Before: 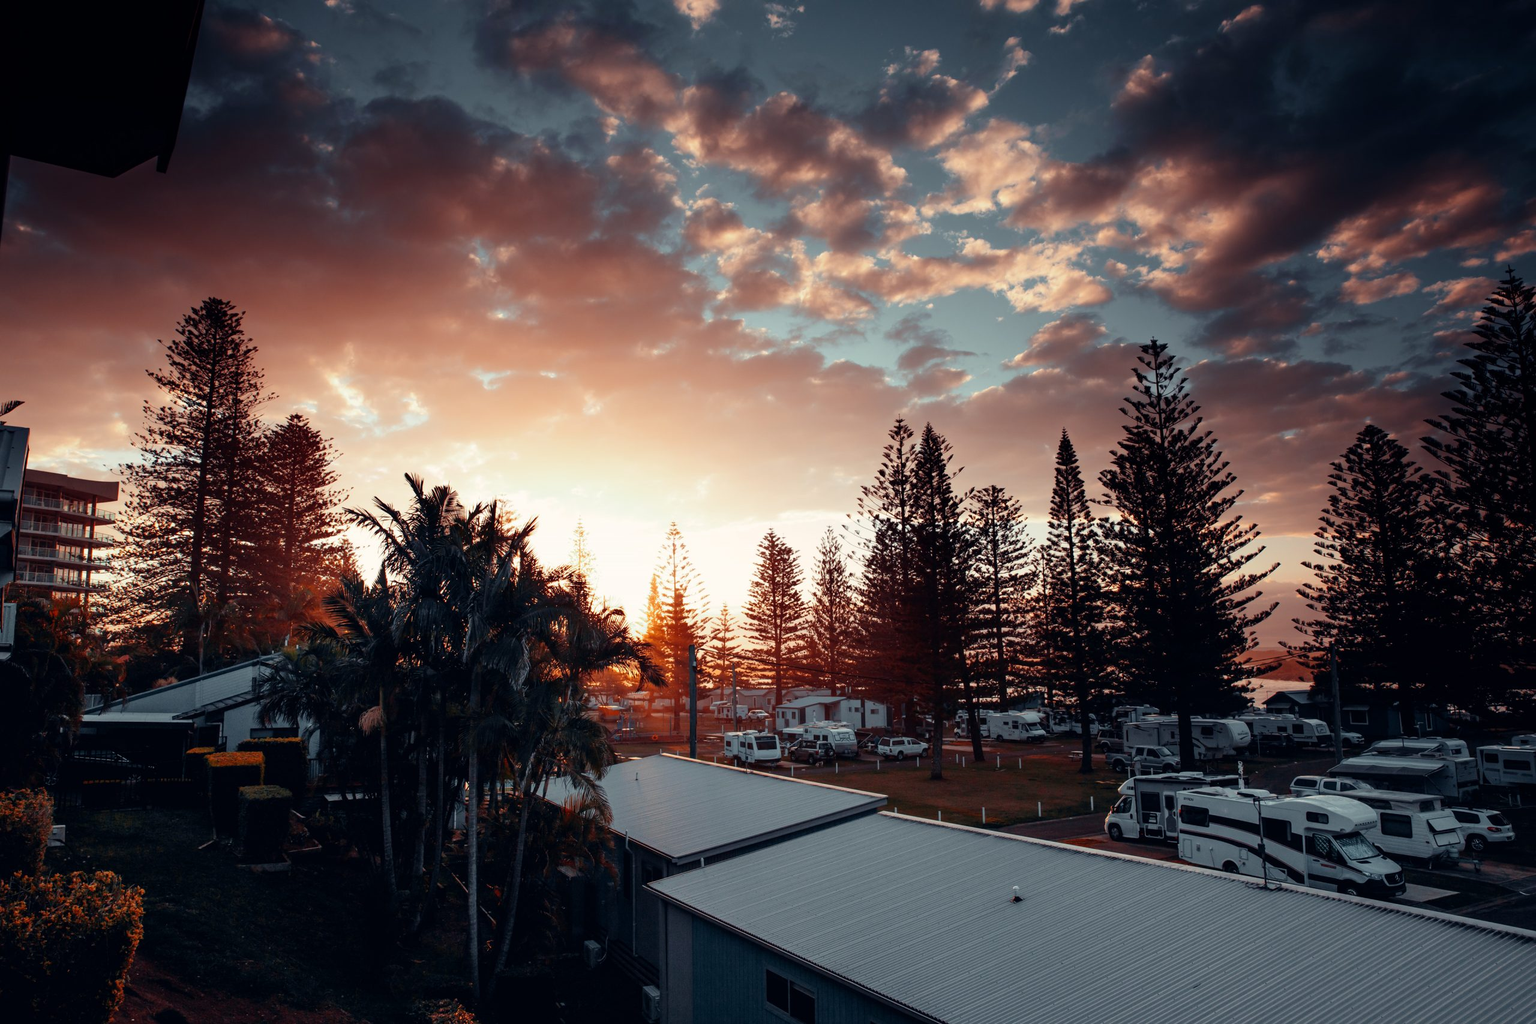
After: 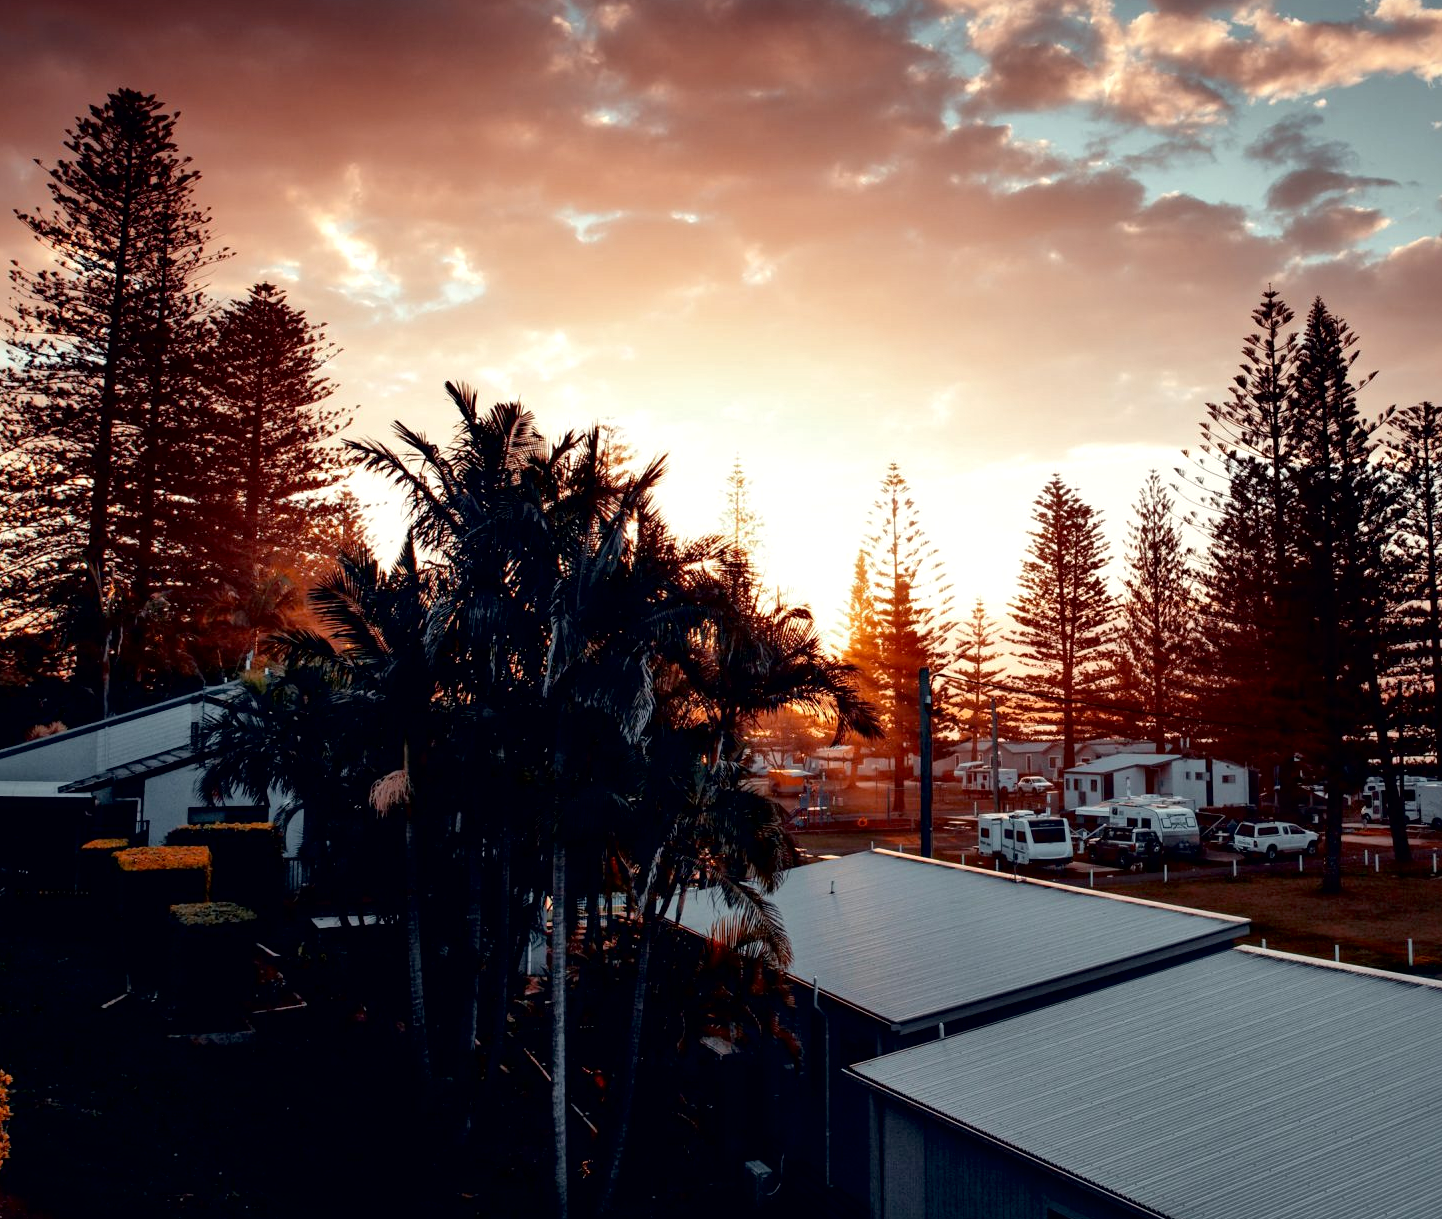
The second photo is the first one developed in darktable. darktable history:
crop: left 8.966%, top 23.852%, right 34.699%, bottom 4.703%
exposure: black level correction 0.007, exposure 0.093 EV, compensate highlight preservation false
local contrast: mode bilateral grid, contrast 25, coarseness 60, detail 151%, midtone range 0.2
